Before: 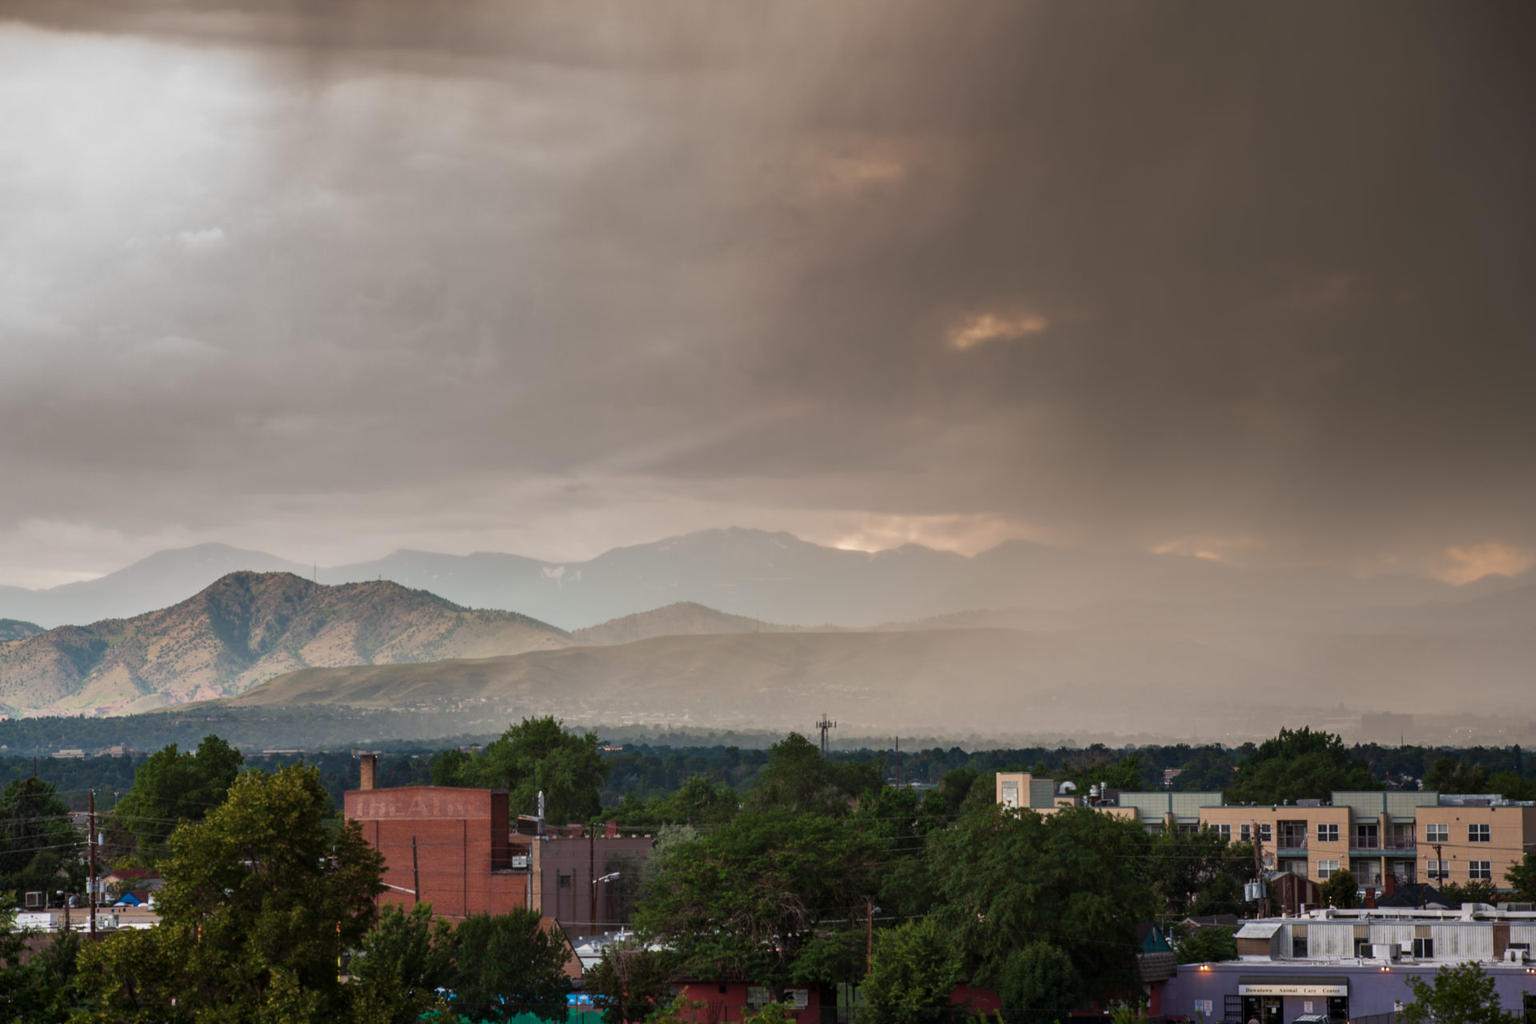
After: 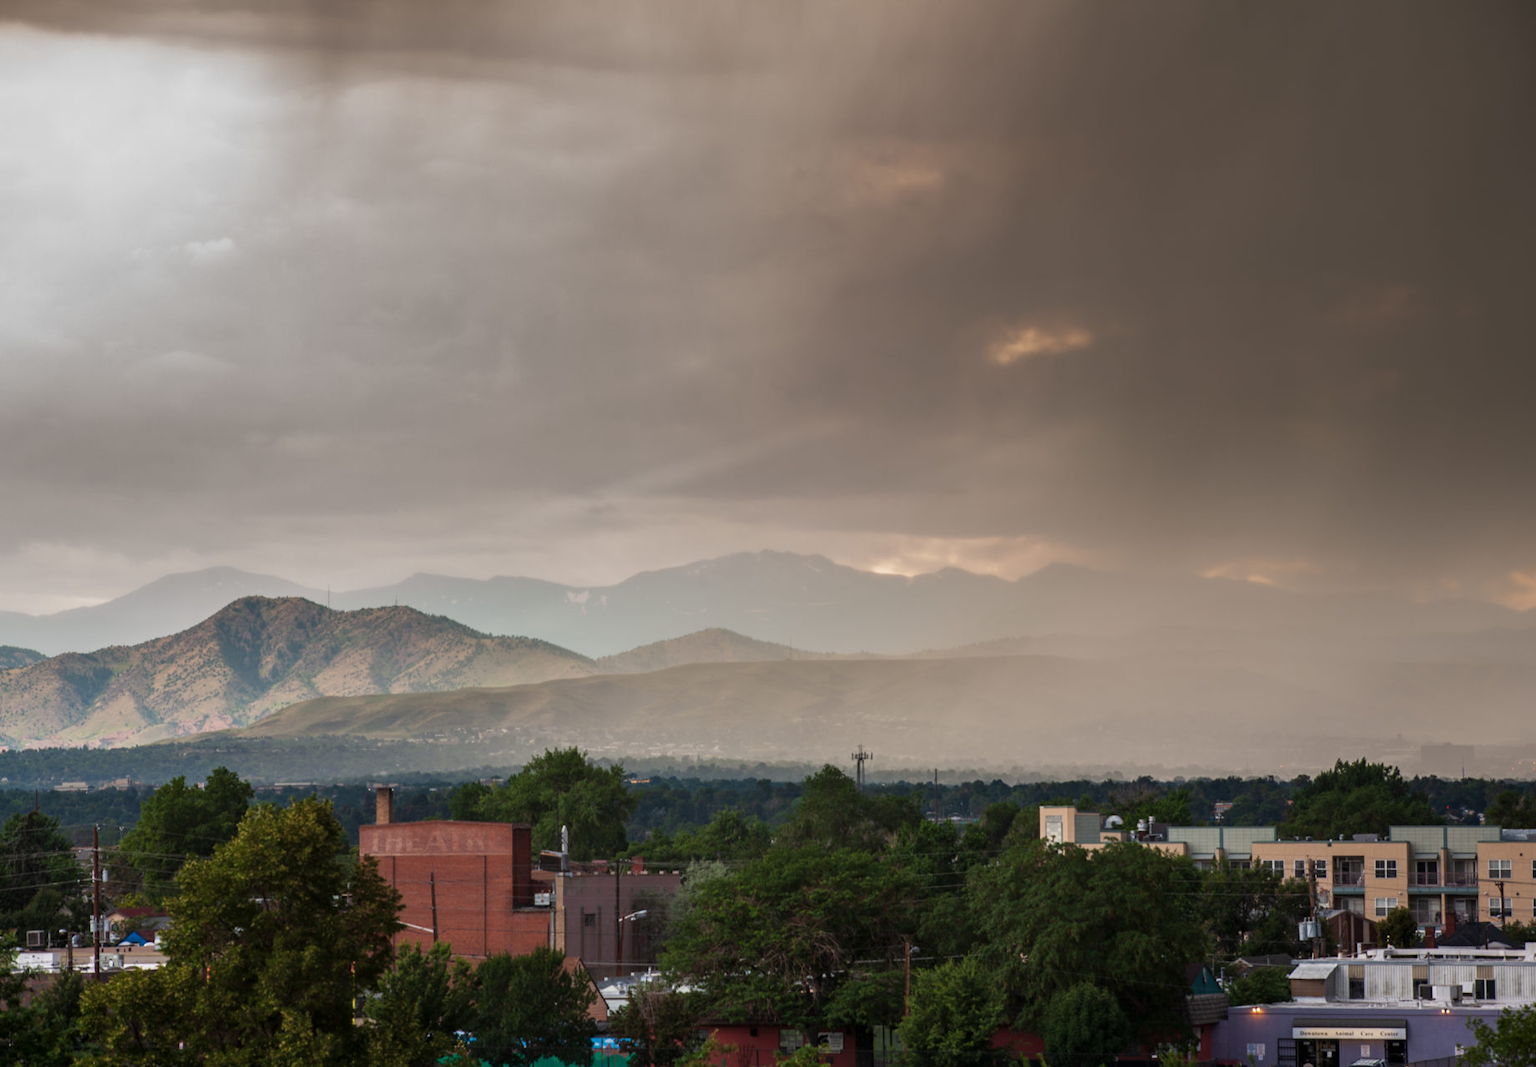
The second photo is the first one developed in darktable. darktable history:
color balance rgb: global vibrance -1%, saturation formula JzAzBz (2021)
crop: right 4.126%, bottom 0.031%
